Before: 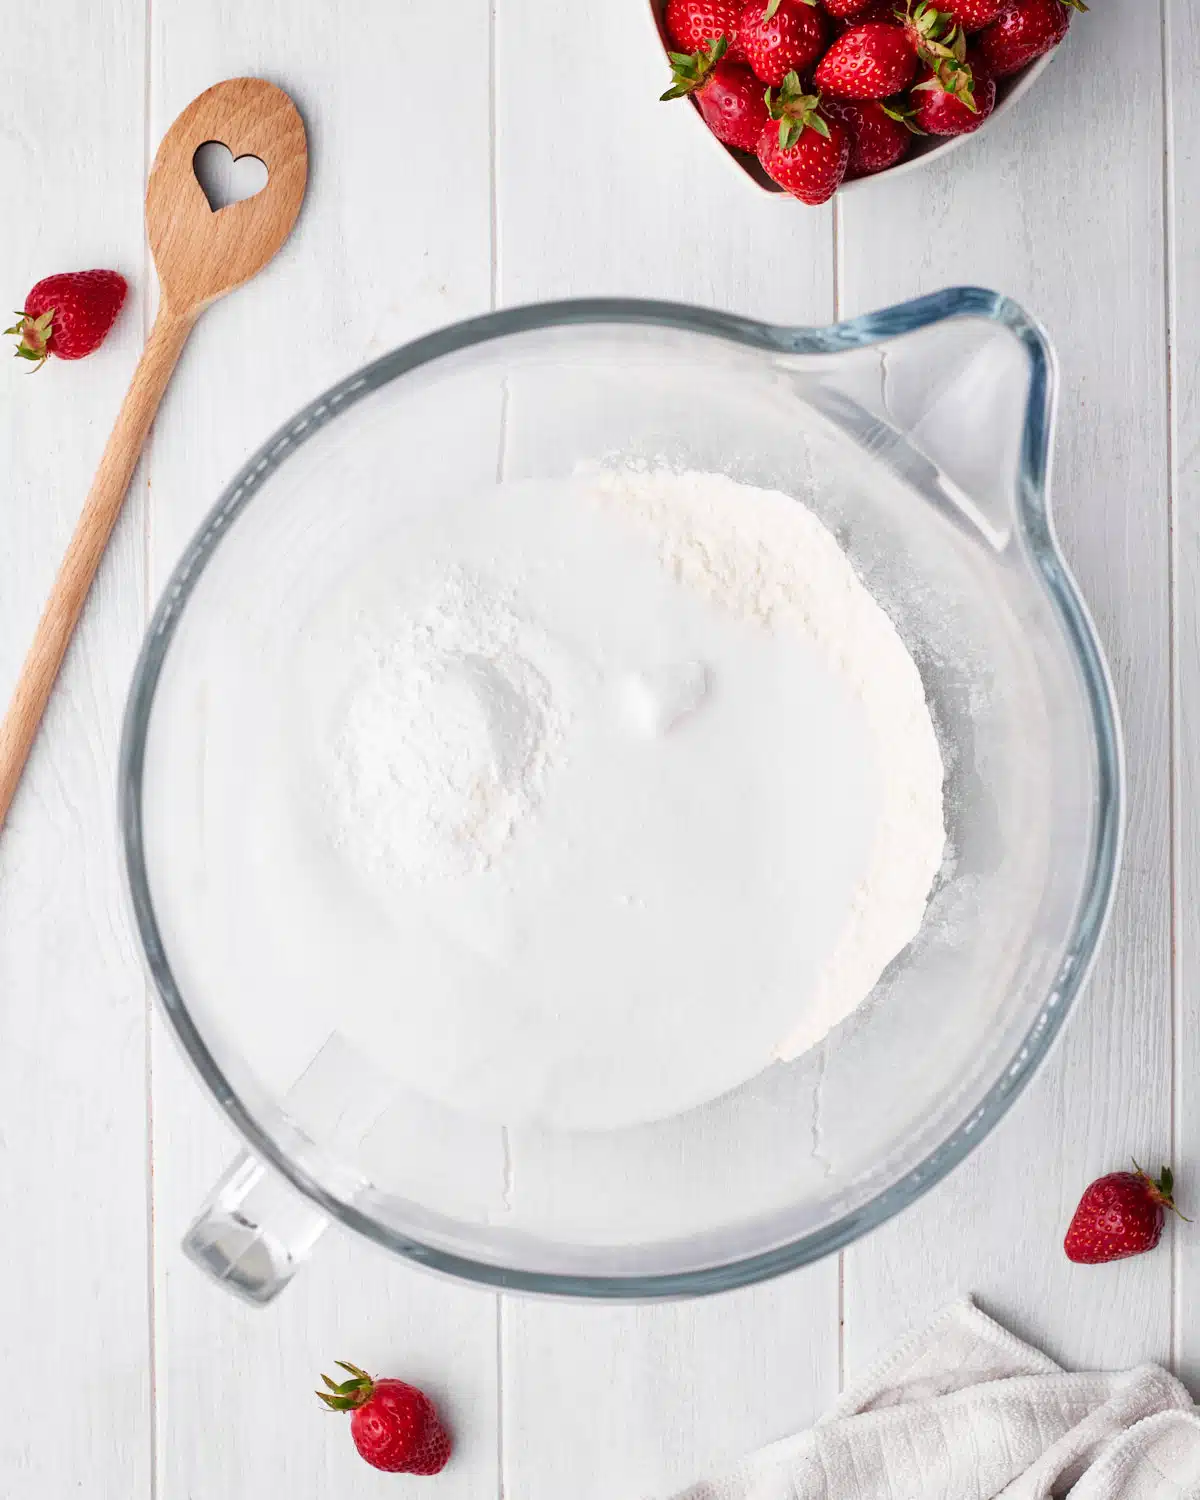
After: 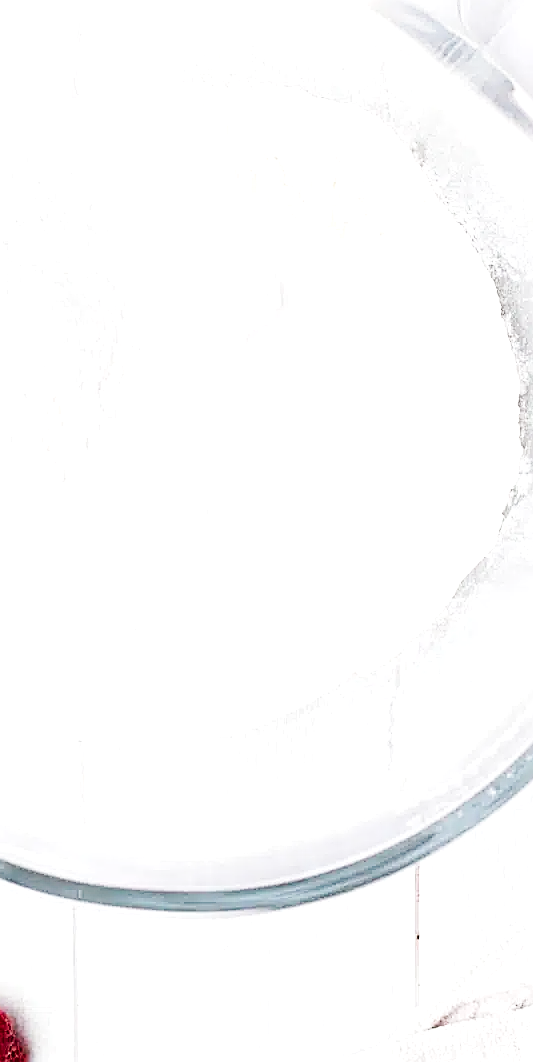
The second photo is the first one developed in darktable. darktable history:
tone equalizer: -8 EV -0.749 EV, -7 EV -0.717 EV, -6 EV -0.579 EV, -5 EV -0.361 EV, -3 EV 0.398 EV, -2 EV 0.6 EV, -1 EV 0.695 EV, +0 EV 0.779 EV, edges refinement/feathering 500, mask exposure compensation -1.57 EV, preserve details no
sharpen: amount 0.885
crop: left 35.37%, top 25.784%, right 20.206%, bottom 3.372%
base curve: curves: ch0 [(0, 0) (0.032, 0.025) (0.121, 0.166) (0.206, 0.329) (0.605, 0.79) (1, 1)], preserve colors none
